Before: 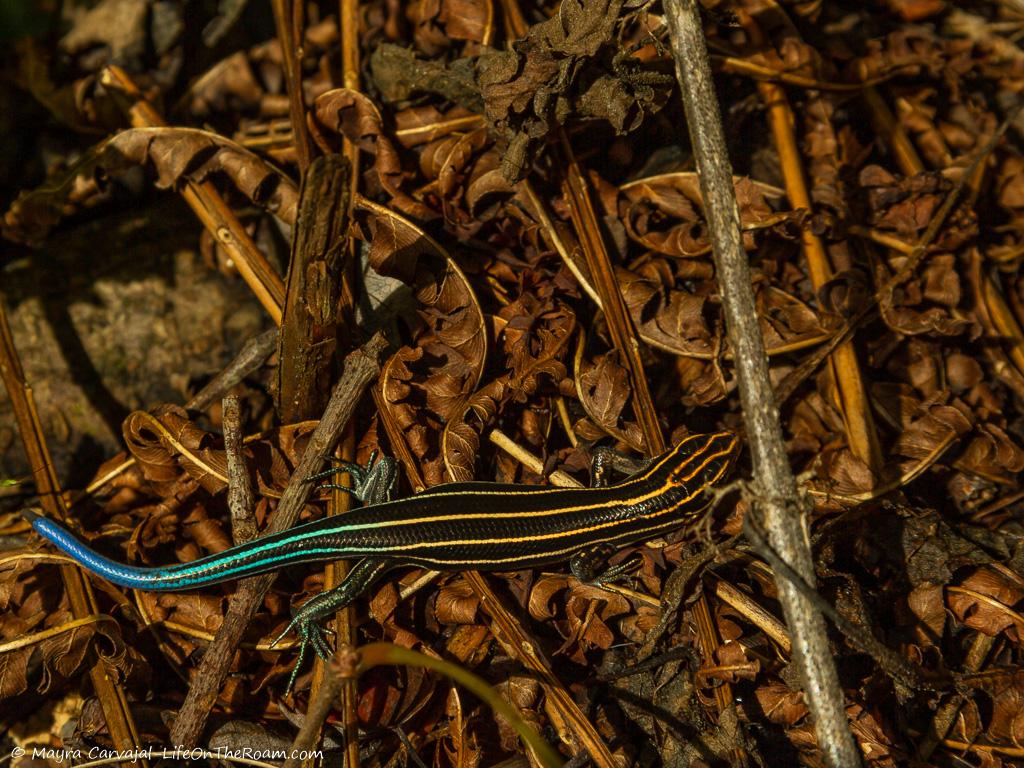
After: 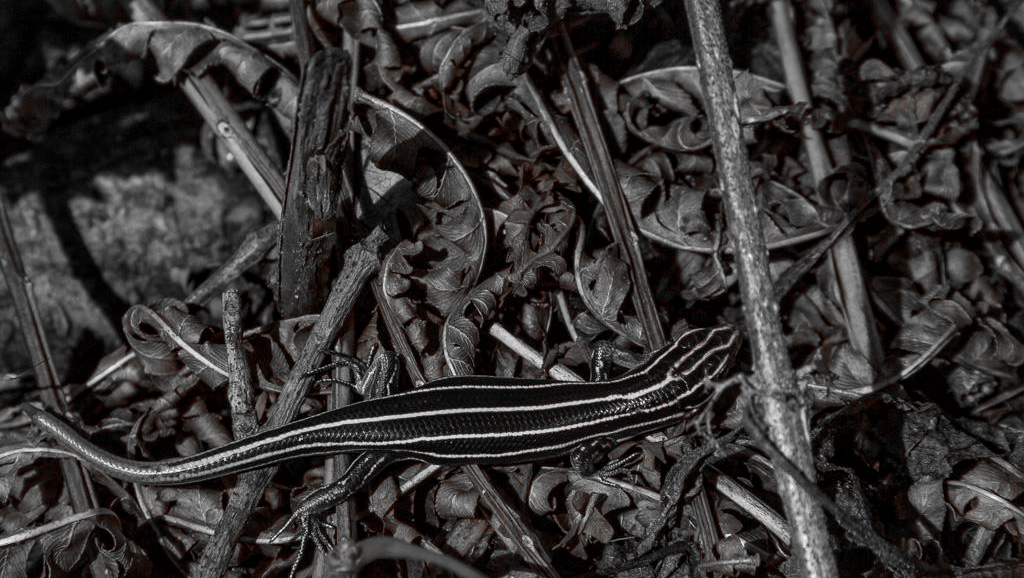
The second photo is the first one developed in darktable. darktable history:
color zones: curves: ch1 [(0, 0.006) (0.094, 0.285) (0.171, 0.001) (0.429, 0.001) (0.571, 0.003) (0.714, 0.004) (0.857, 0.004) (1, 0.006)]
crop: top 13.843%, bottom 10.894%
local contrast: mode bilateral grid, contrast 21, coarseness 50, detail 120%, midtone range 0.2
